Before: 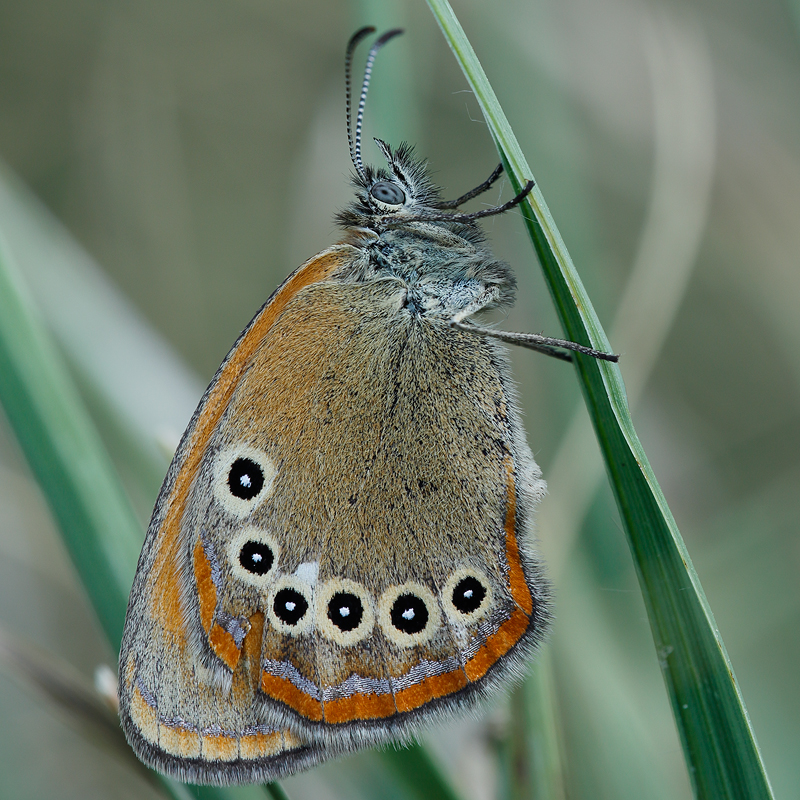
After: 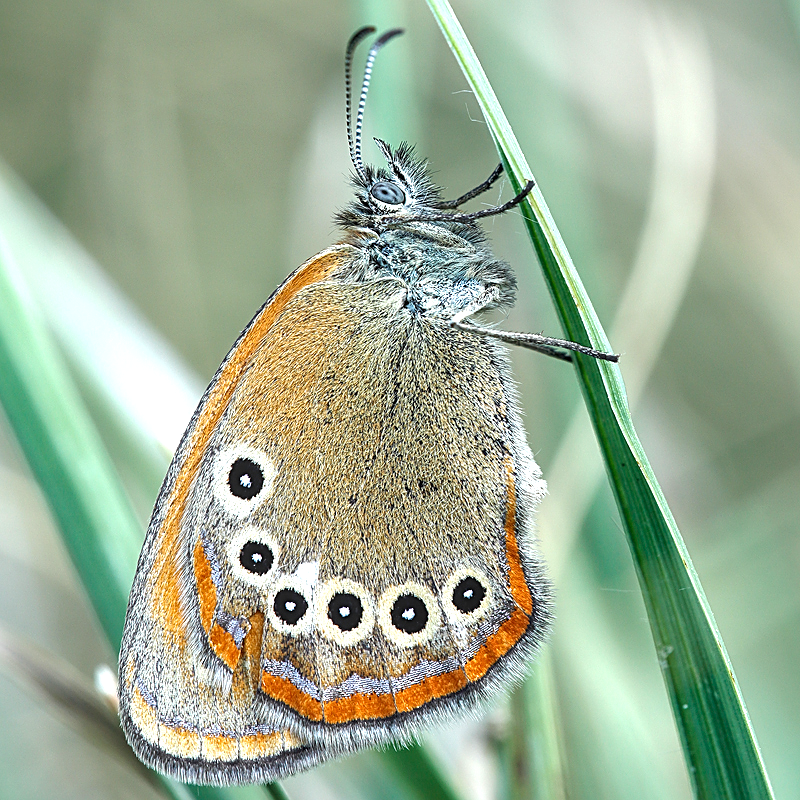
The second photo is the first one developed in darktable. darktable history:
exposure: black level correction 0, exposure 1.2 EV, compensate highlight preservation false
local contrast: on, module defaults
sharpen: on, module defaults
